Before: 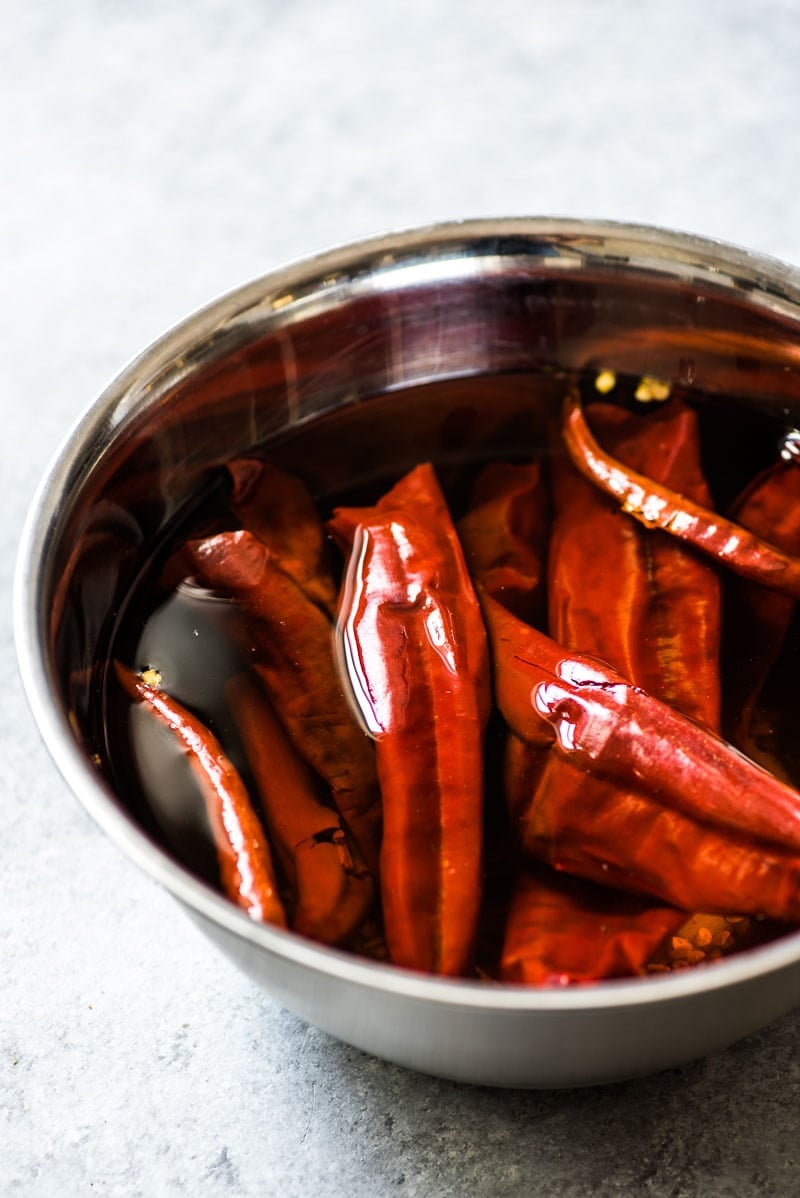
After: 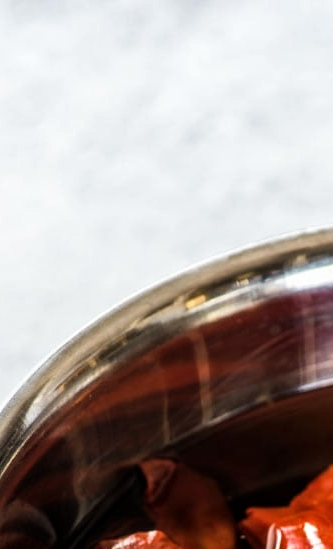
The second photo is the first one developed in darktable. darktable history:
crop and rotate: left 10.962%, top 0.068%, right 47.354%, bottom 54.092%
local contrast: on, module defaults
